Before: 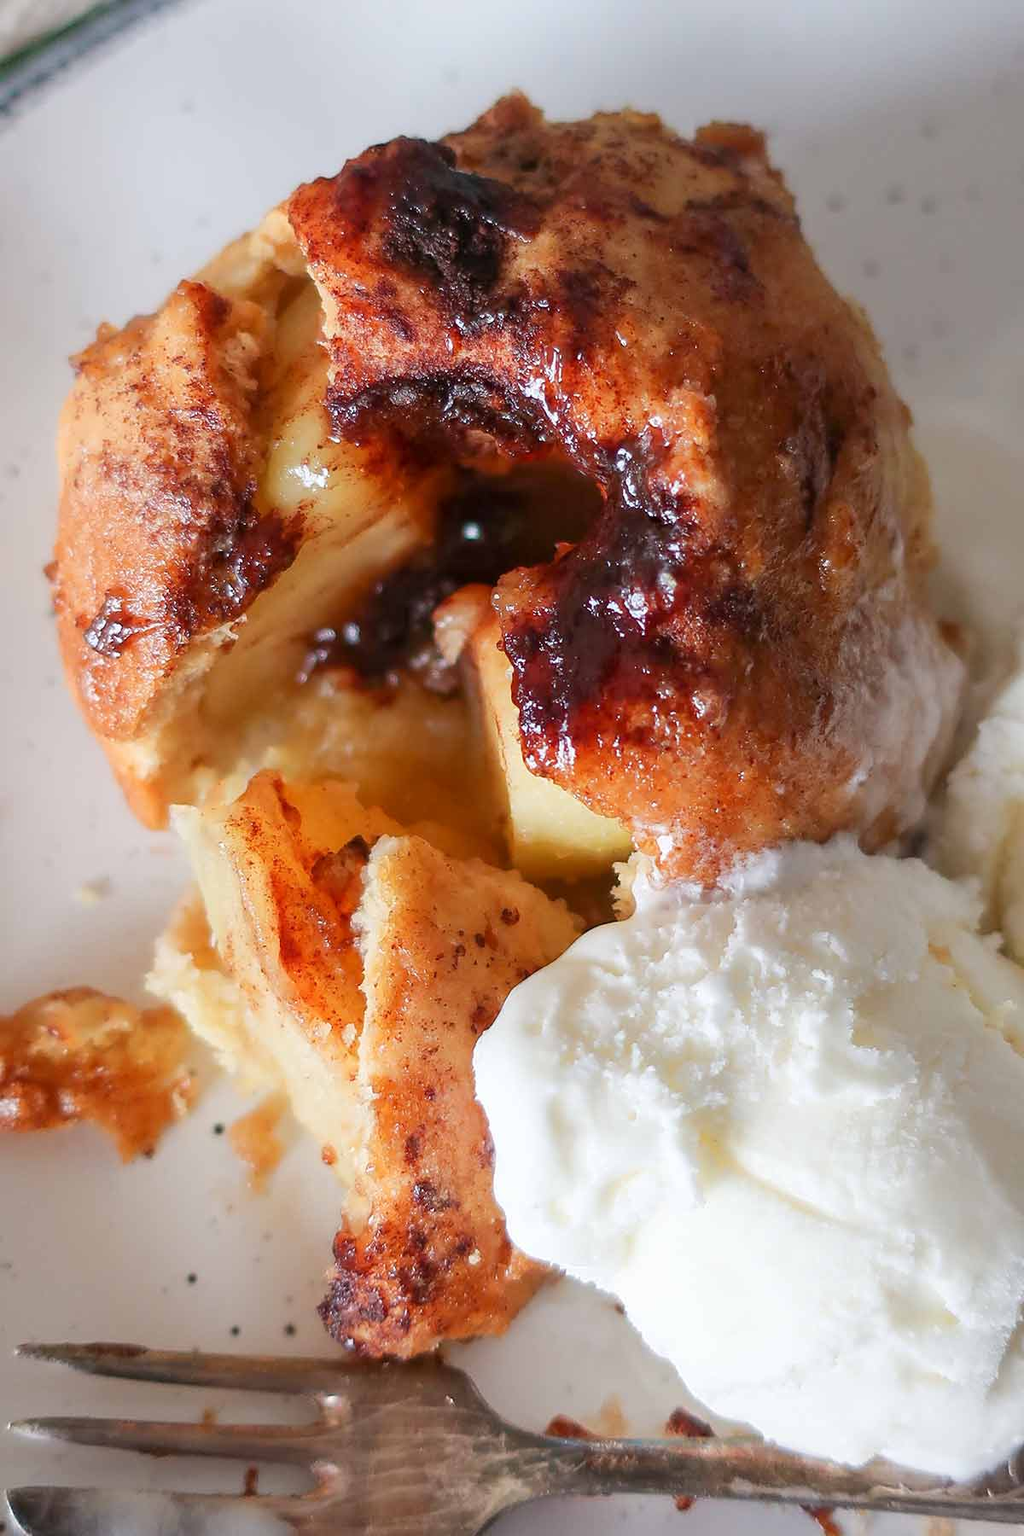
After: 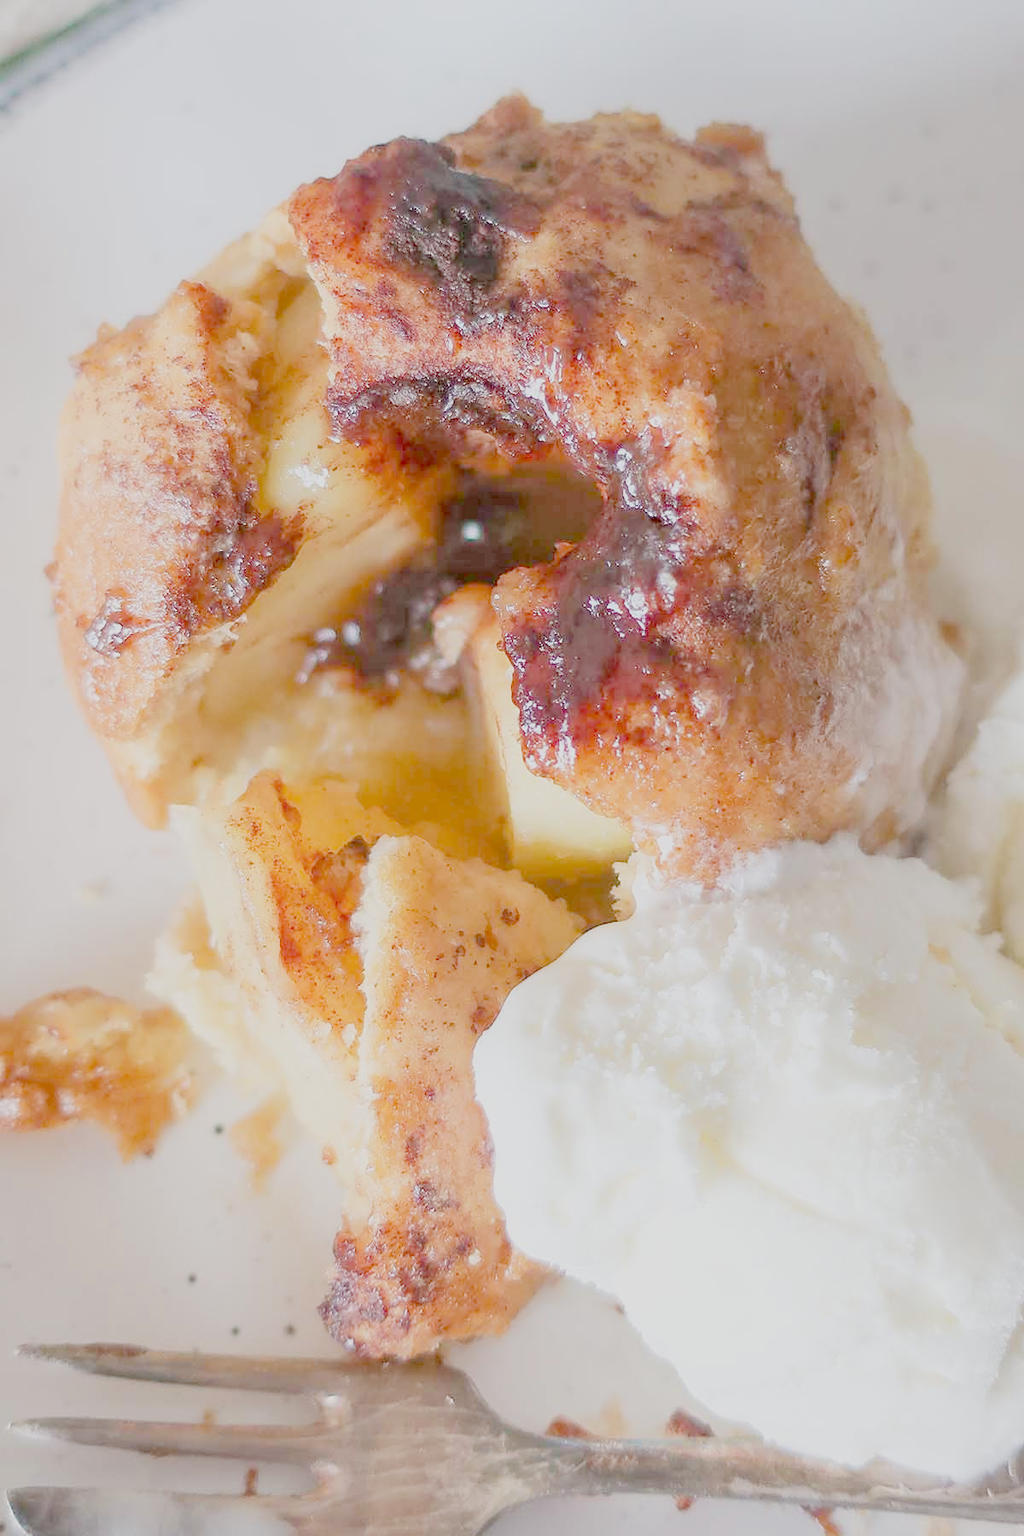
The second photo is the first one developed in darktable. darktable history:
filmic rgb: white relative exposure 3.85 EV, hardness 4.3
rotate and perspective: crop left 0, crop top 0
